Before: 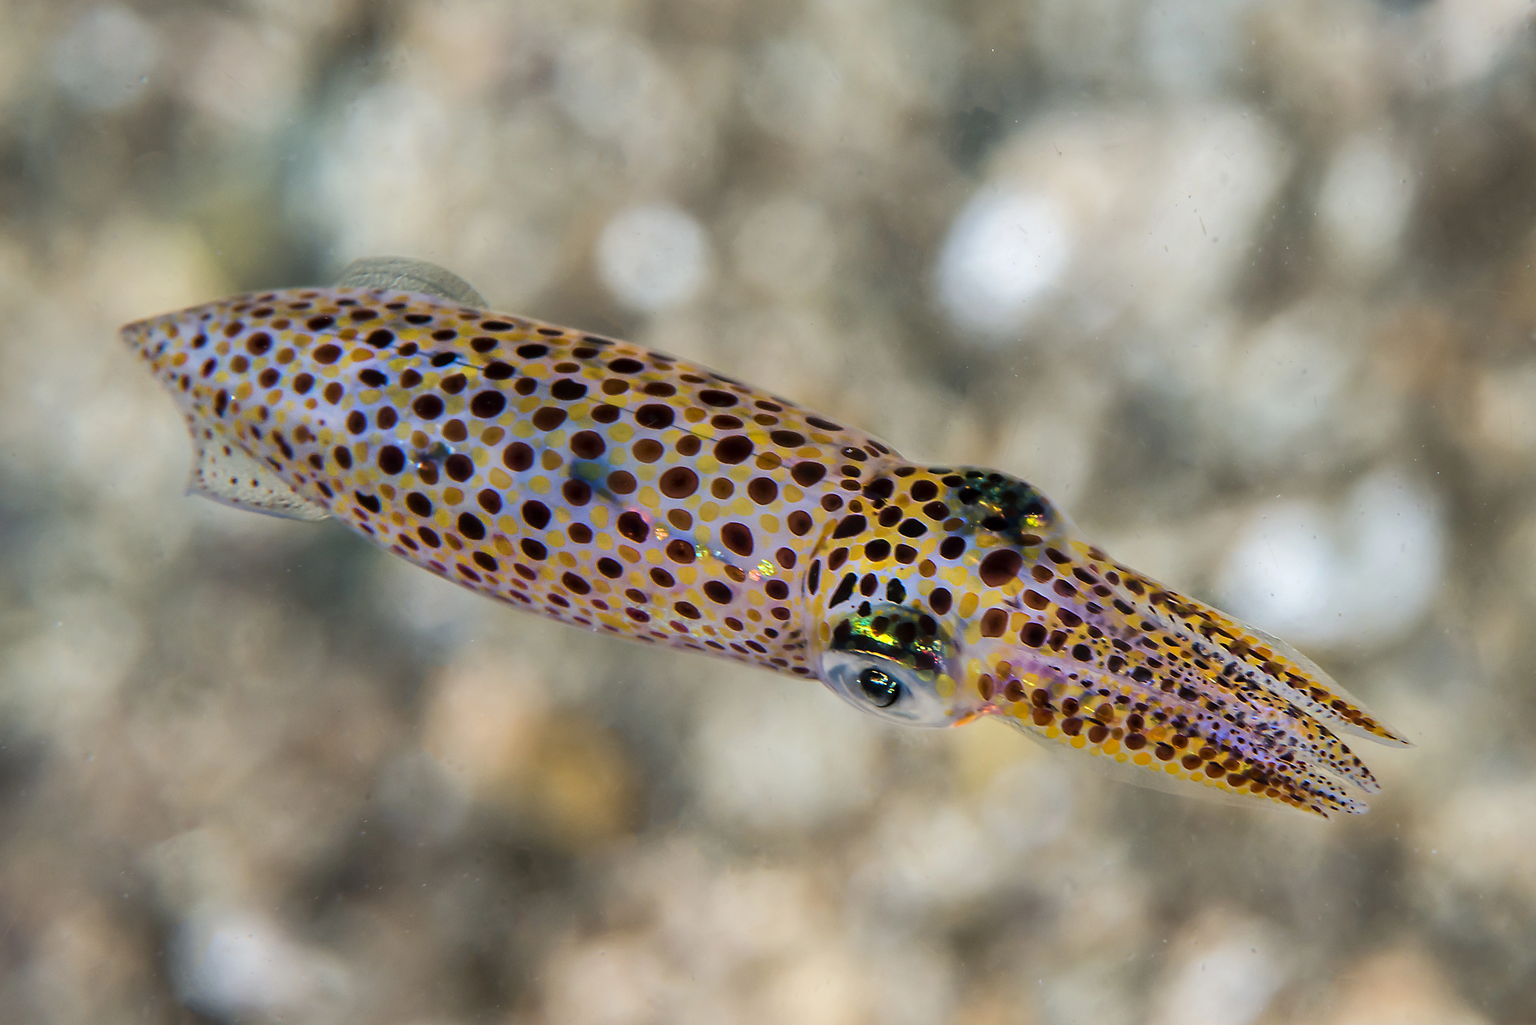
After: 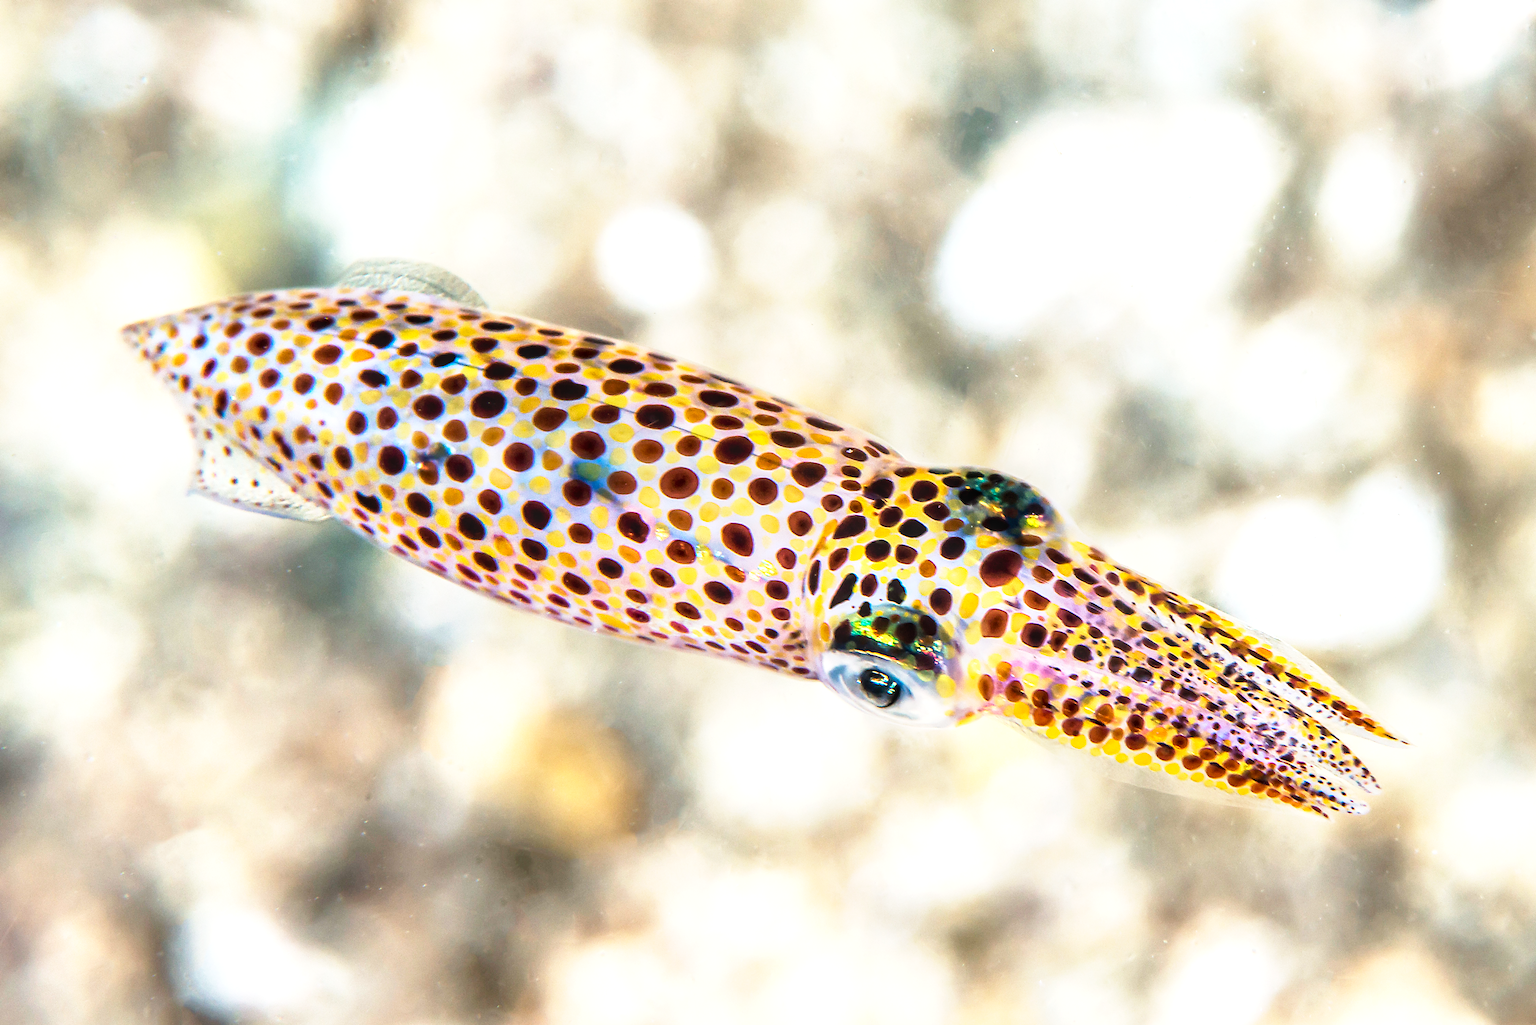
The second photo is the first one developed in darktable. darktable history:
base curve: curves: ch0 [(0, 0) (0.579, 0.807) (1, 1)], preserve colors none
exposure: exposure 1.061 EV, compensate highlight preservation false
local contrast: on, module defaults
white balance: emerald 1
